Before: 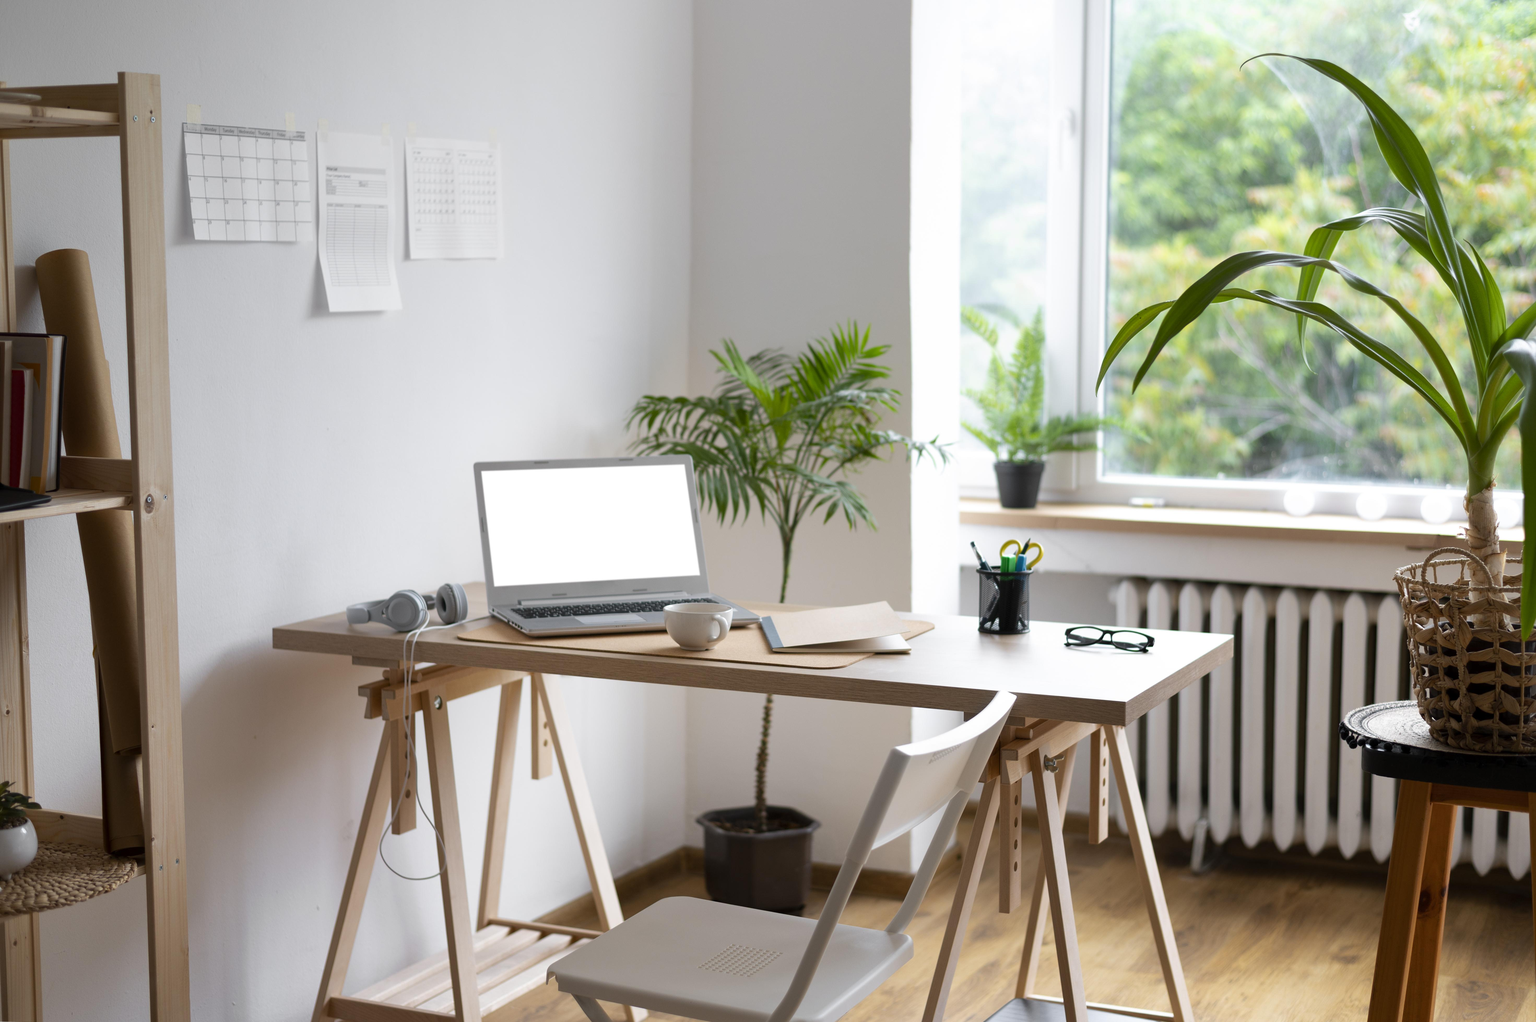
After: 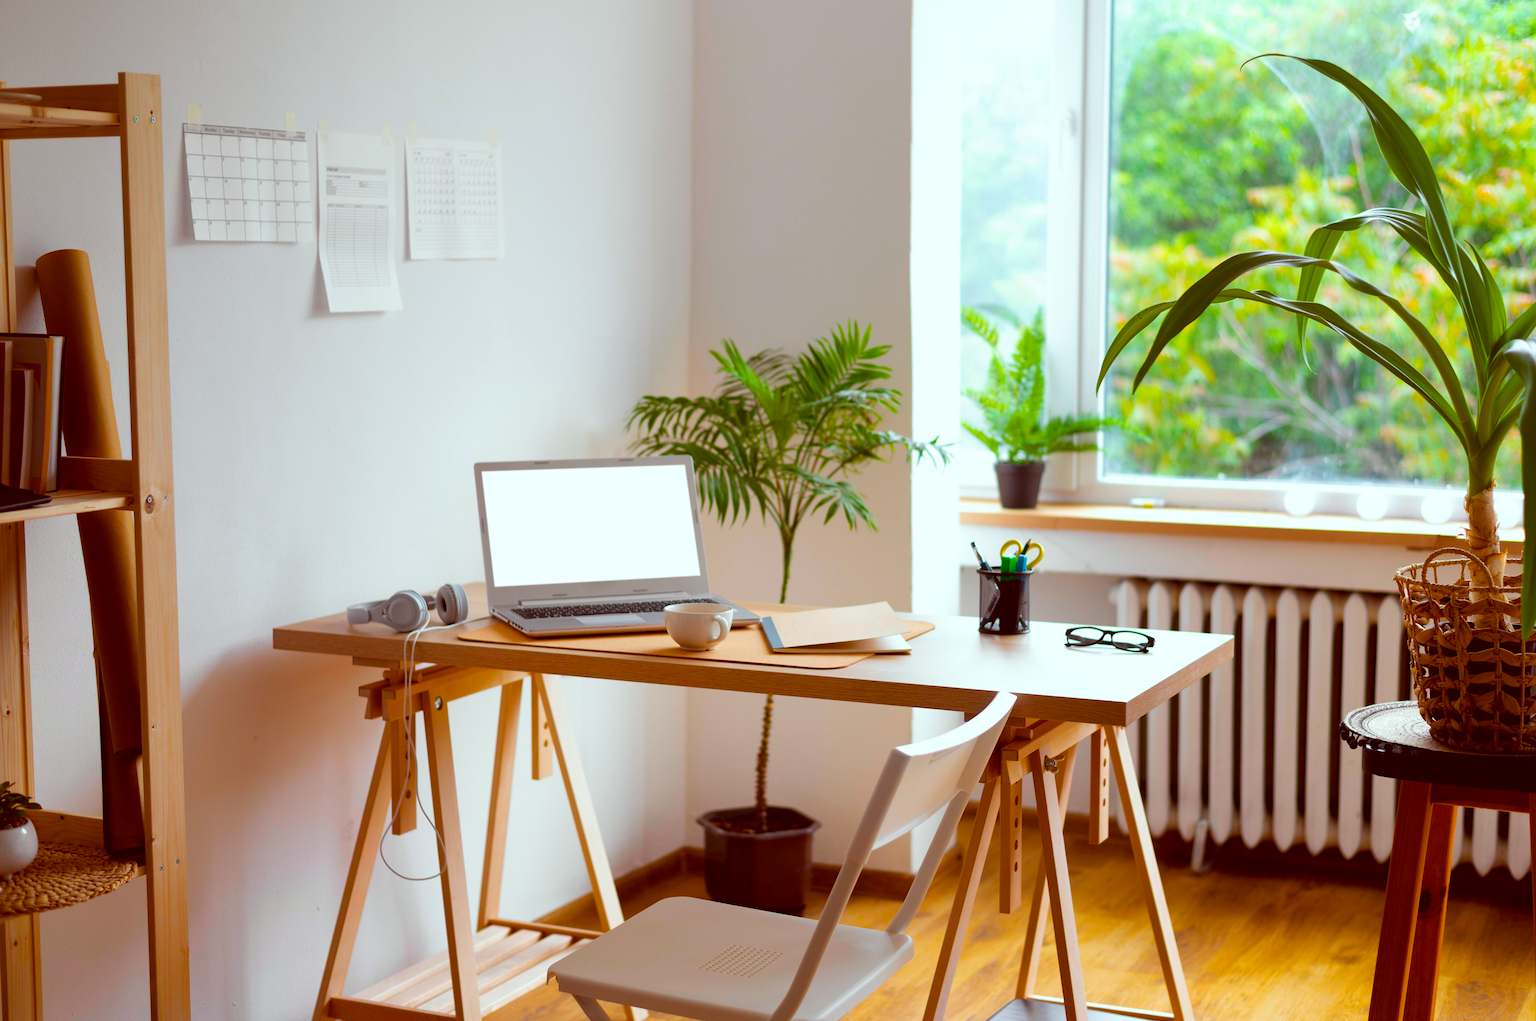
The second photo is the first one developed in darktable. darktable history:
color correction: highlights a* -7.23, highlights b* -0.161, shadows a* 20.08, shadows b* 11.73
color balance rgb: linear chroma grading › global chroma 25%, perceptual saturation grading › global saturation 50%
